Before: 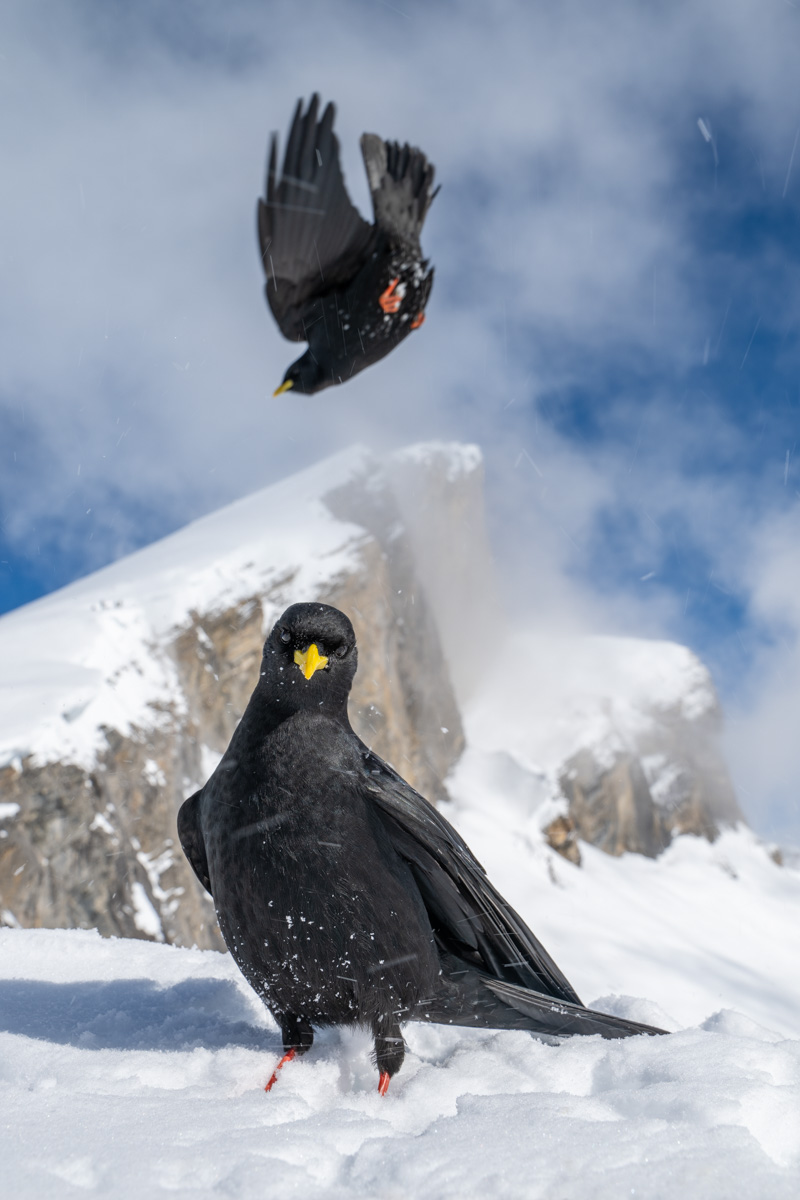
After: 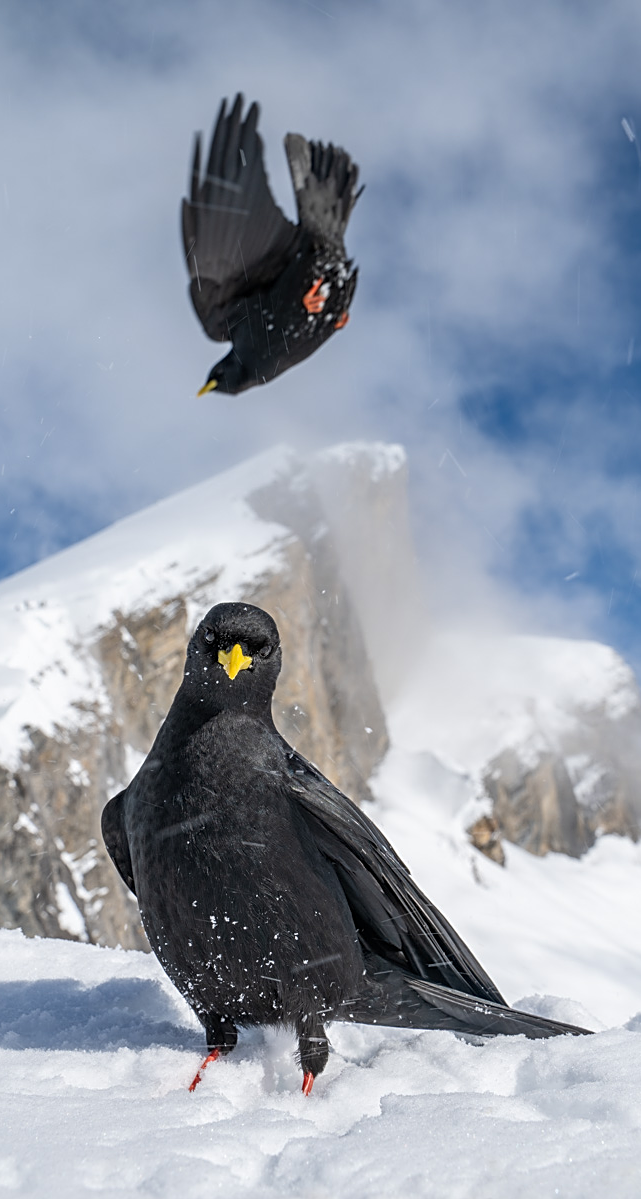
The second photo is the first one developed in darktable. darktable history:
crop and rotate: left 9.597%, right 10.195%
sharpen: on, module defaults
tone equalizer: on, module defaults
